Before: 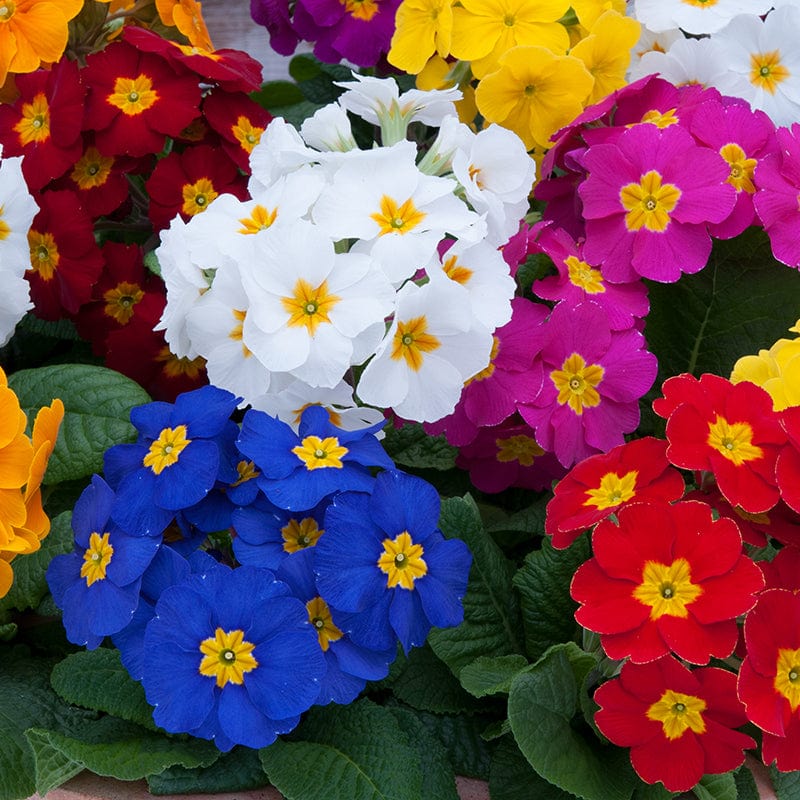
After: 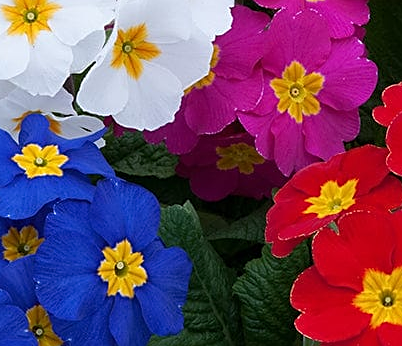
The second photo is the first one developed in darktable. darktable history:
sharpen: on, module defaults
crop: left 35.03%, top 36.625%, right 14.663%, bottom 20.057%
